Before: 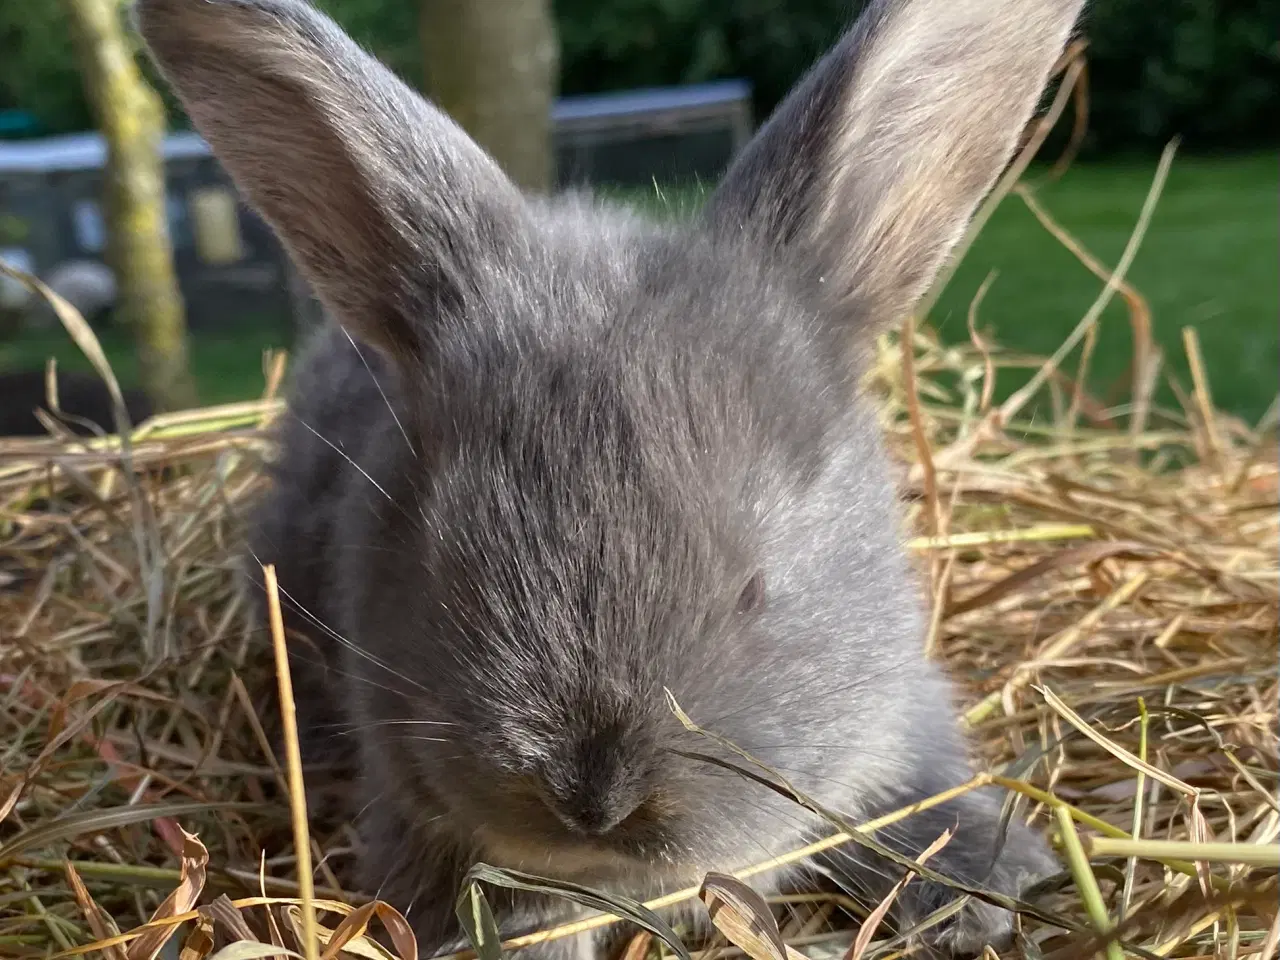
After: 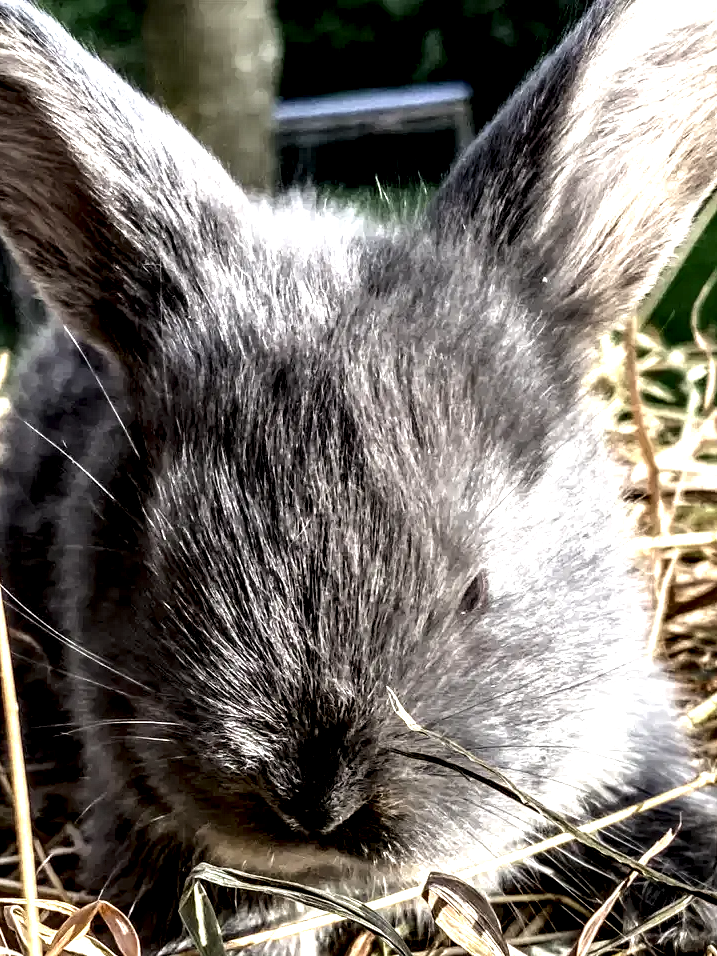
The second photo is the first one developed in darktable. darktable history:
local contrast: highlights 115%, shadows 42%, detail 293%
crop: left 21.674%, right 22.086%
